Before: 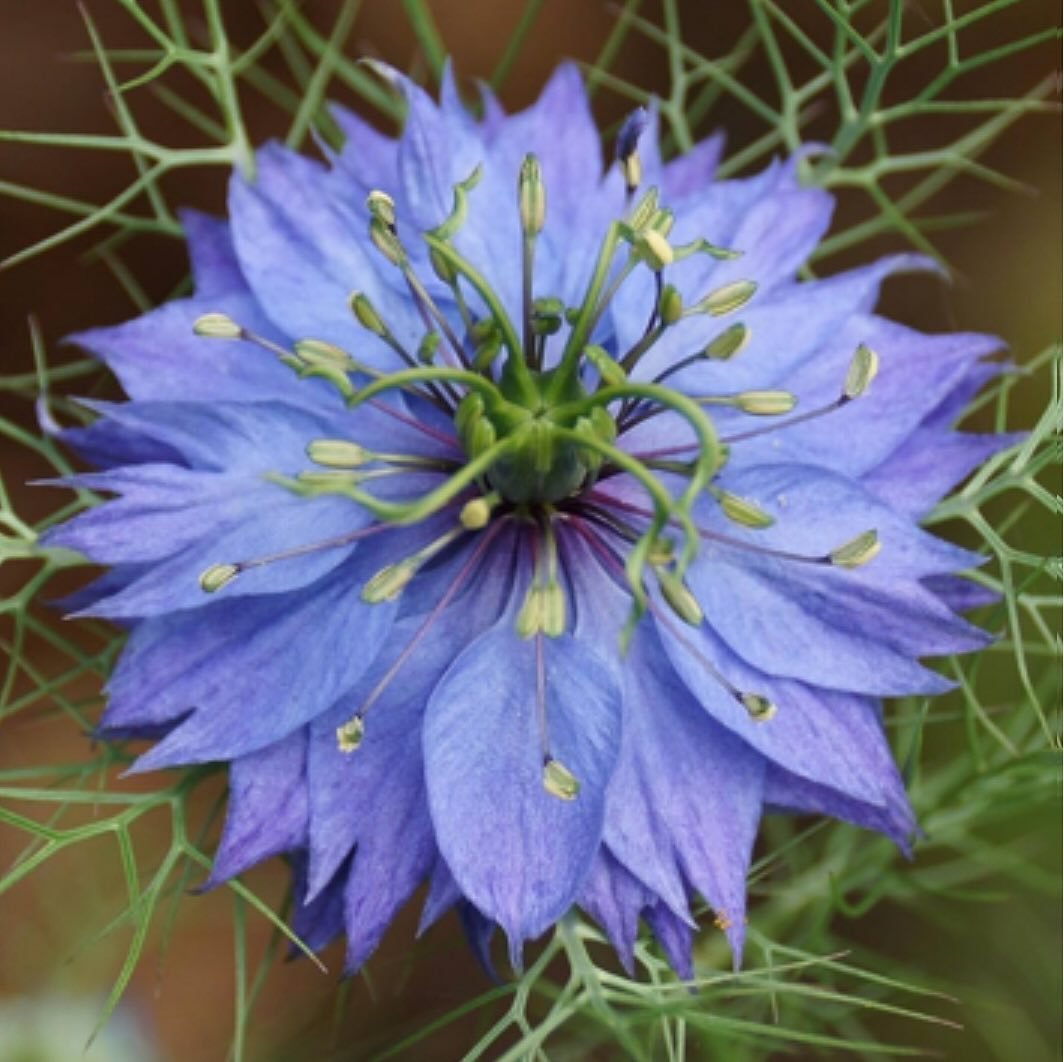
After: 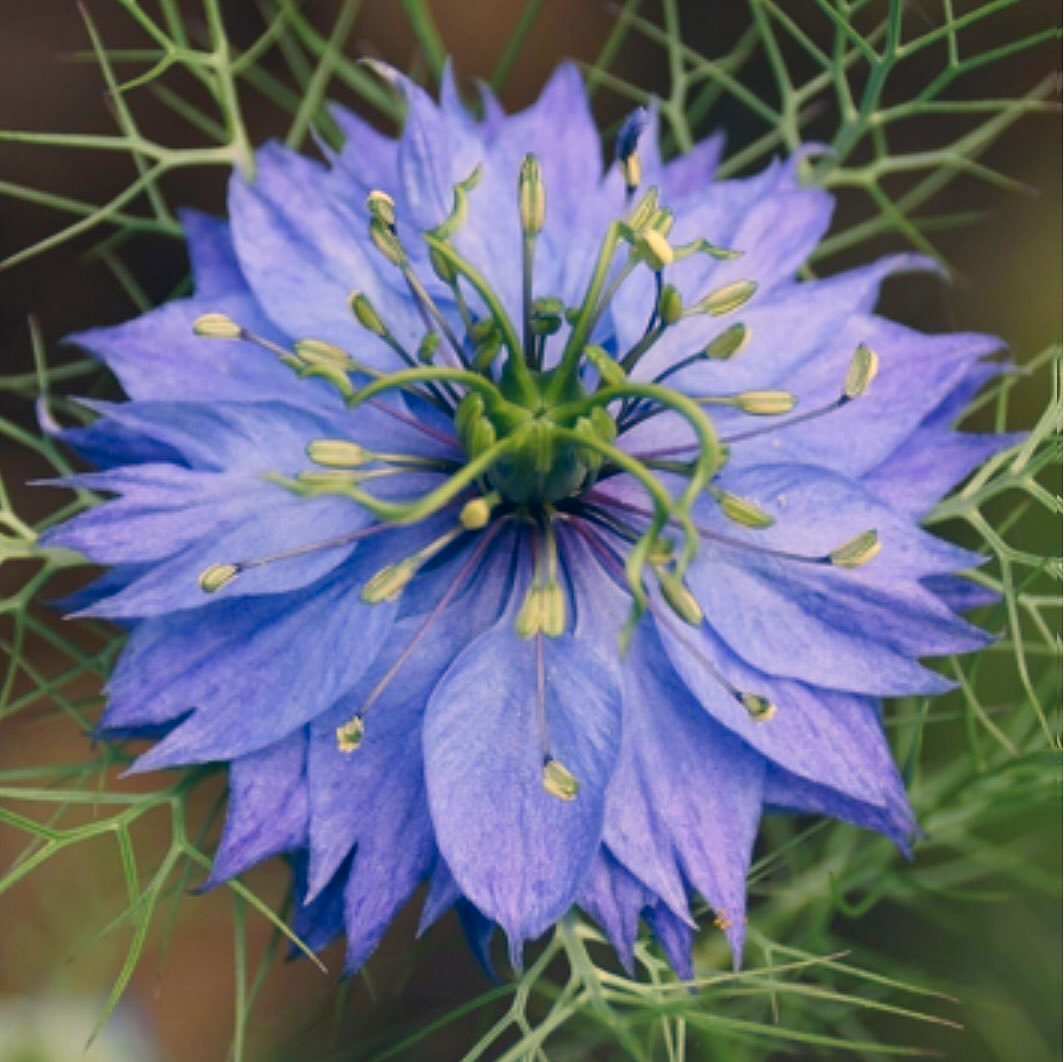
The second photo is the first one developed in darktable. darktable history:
white balance: emerald 1
color correction: highlights a* 10.32, highlights b* 14.66, shadows a* -9.59, shadows b* -15.02
